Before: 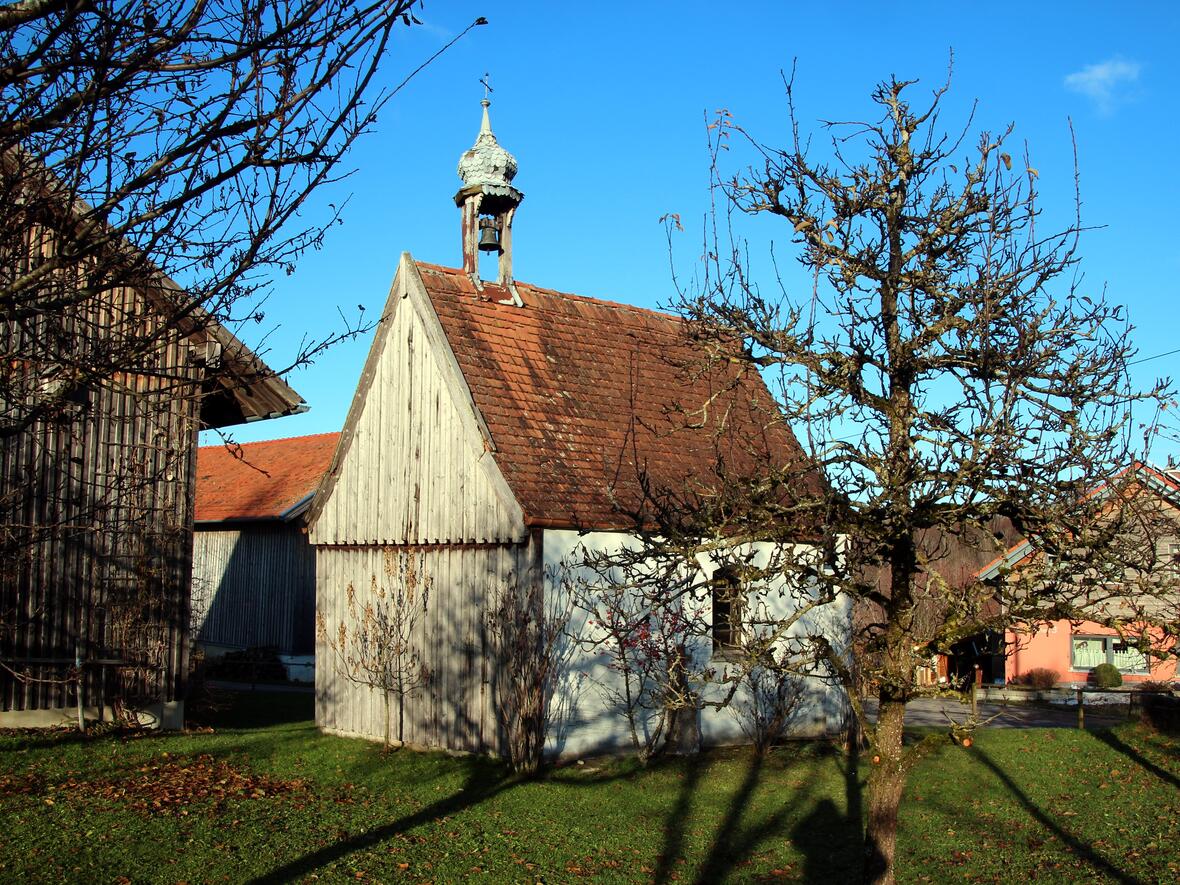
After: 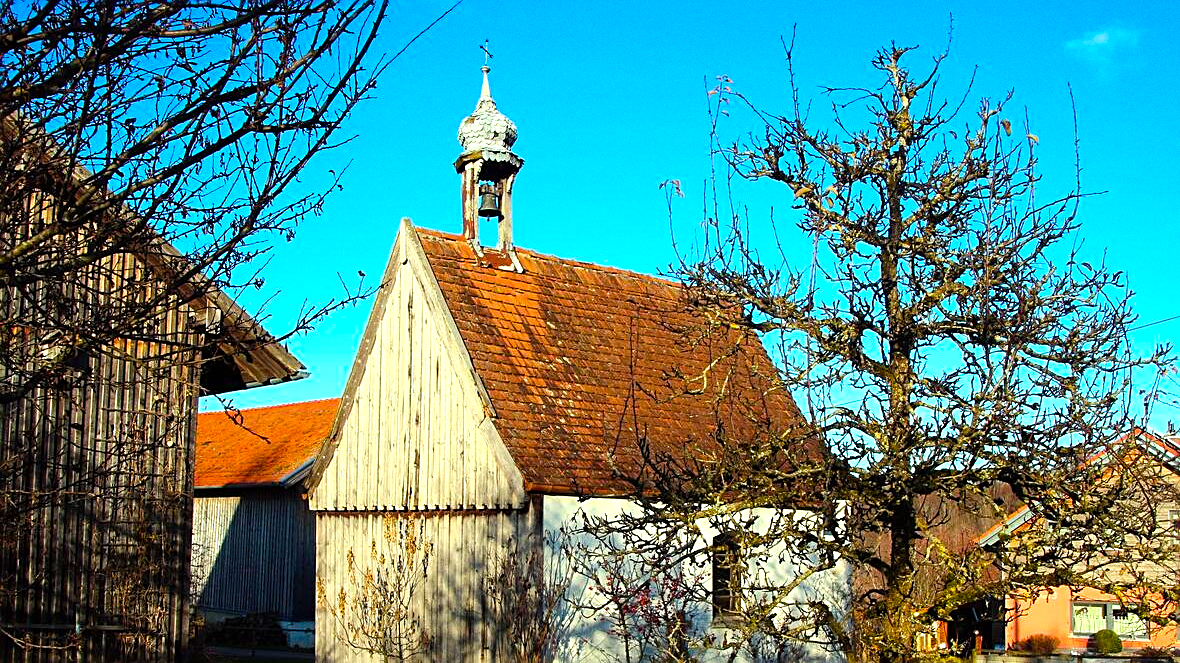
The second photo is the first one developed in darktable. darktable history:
sharpen: on, module defaults
grain: coarseness 7.08 ISO, strength 21.67%, mid-tones bias 59.58%
exposure: black level correction 0, exposure 0.5 EV, compensate exposure bias true, compensate highlight preservation false
crop: top 3.857%, bottom 21.132%
color balance rgb: linear chroma grading › global chroma 15%, perceptual saturation grading › global saturation 30%
